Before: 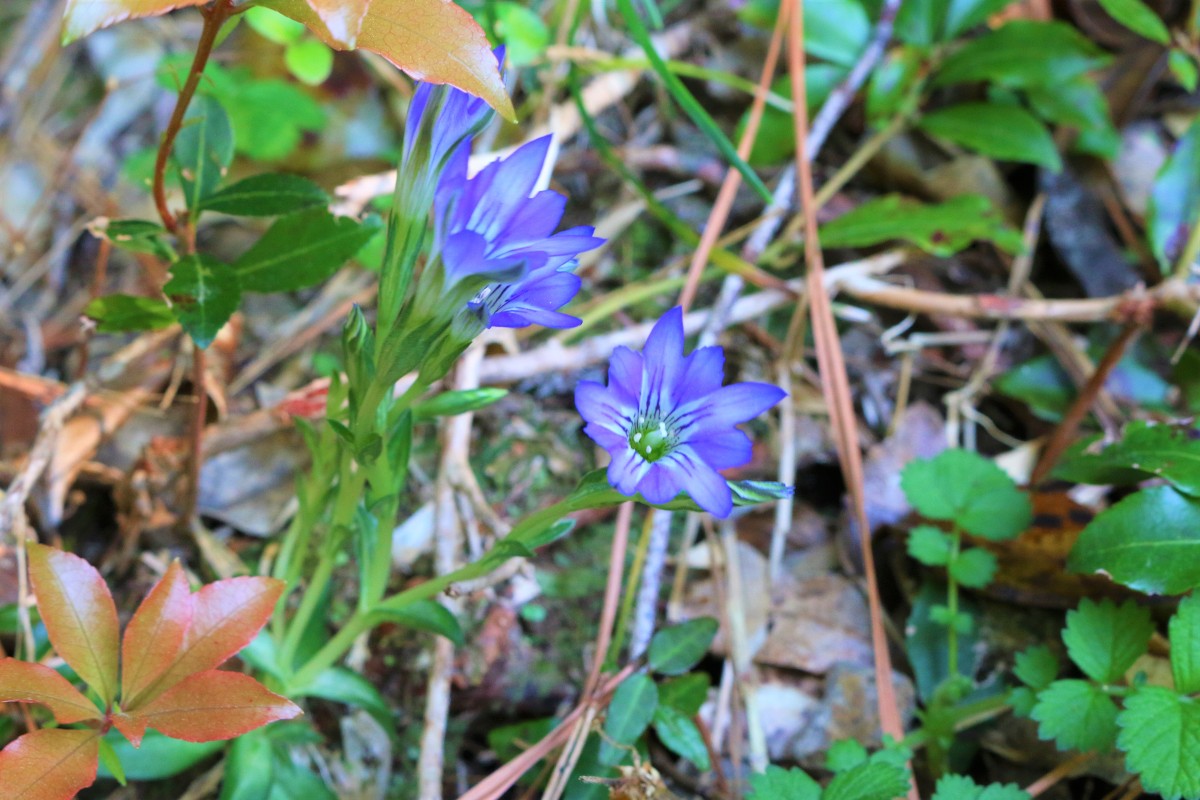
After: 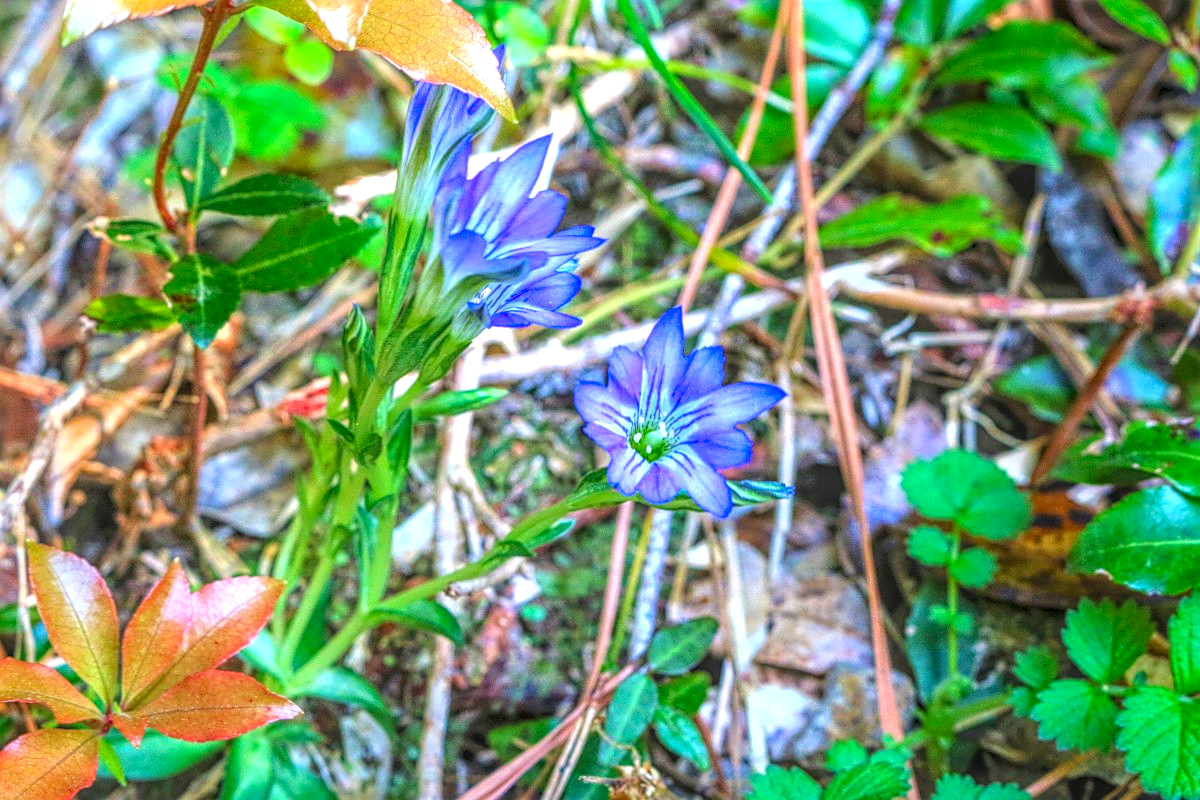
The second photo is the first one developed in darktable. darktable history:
color correction: highlights b* 0.061, saturation 1.29
sharpen: on, module defaults
exposure: exposure 0.647 EV, compensate exposure bias true, compensate highlight preservation false
local contrast: highlights 3%, shadows 6%, detail 201%, midtone range 0.251
